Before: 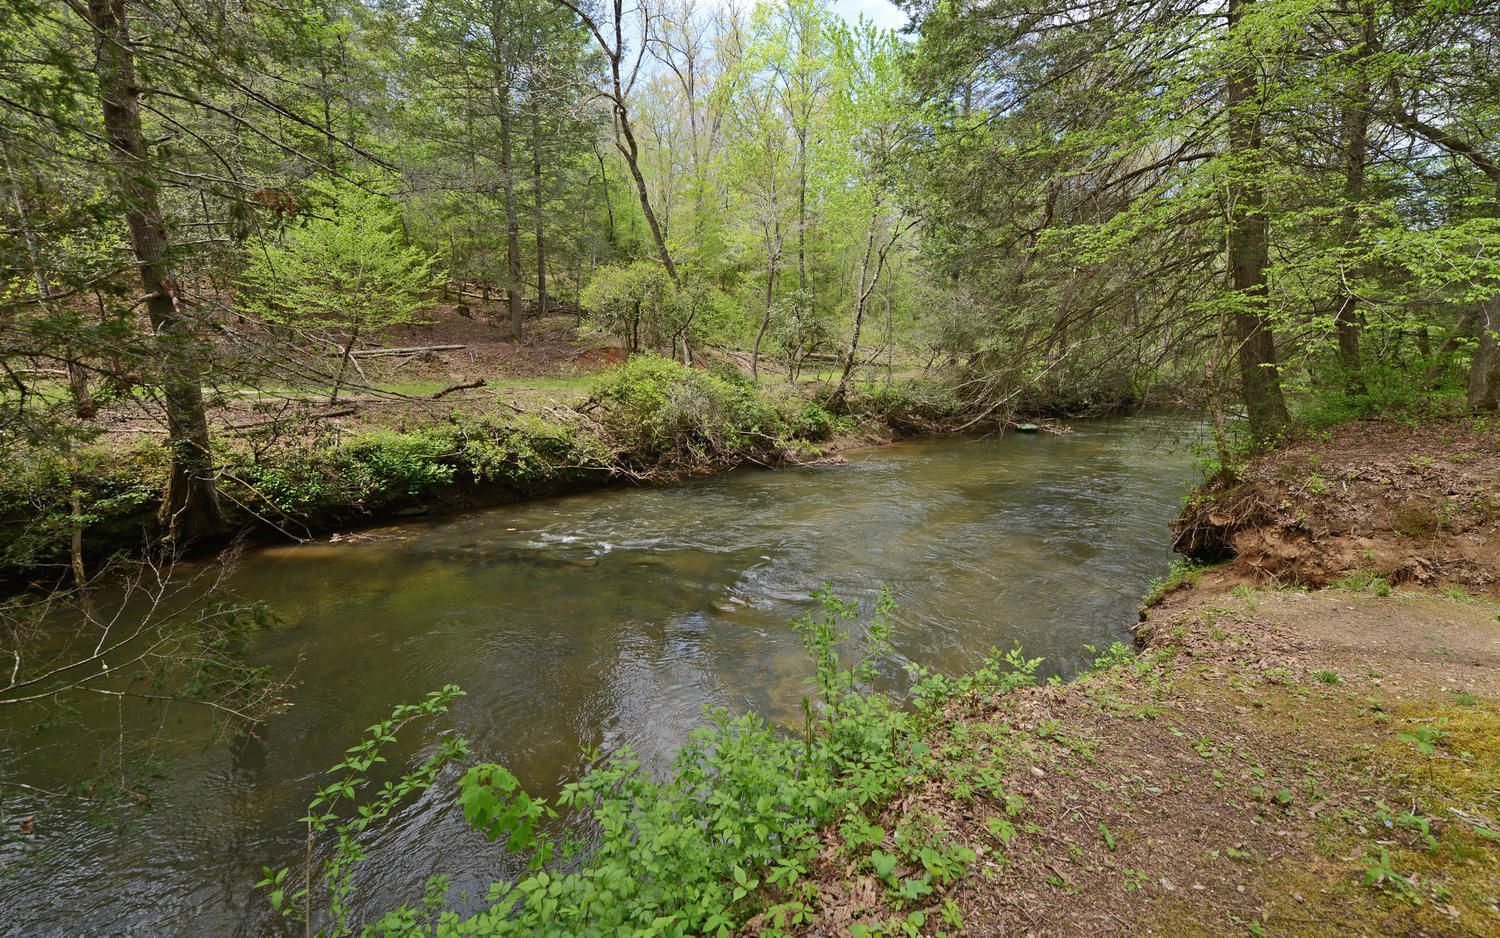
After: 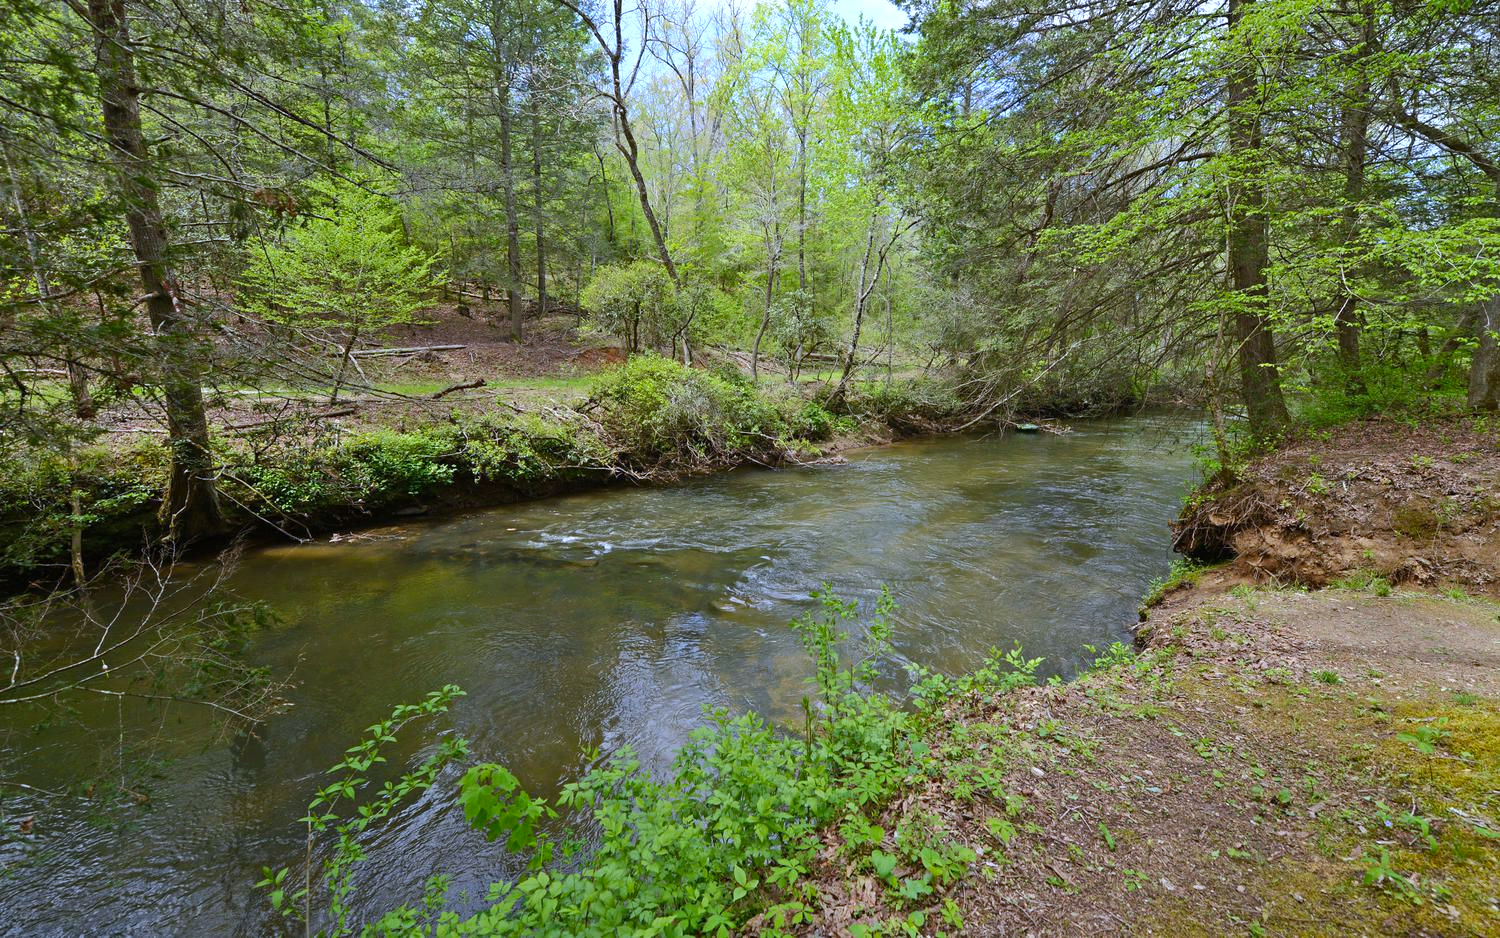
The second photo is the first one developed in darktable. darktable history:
color balance rgb: linear chroma grading › global chroma 3.45%, perceptual saturation grading › global saturation 11.24%, perceptual brilliance grading › global brilliance 3.04%, global vibrance 2.8%
white balance: red 0.948, green 1.02, blue 1.176
